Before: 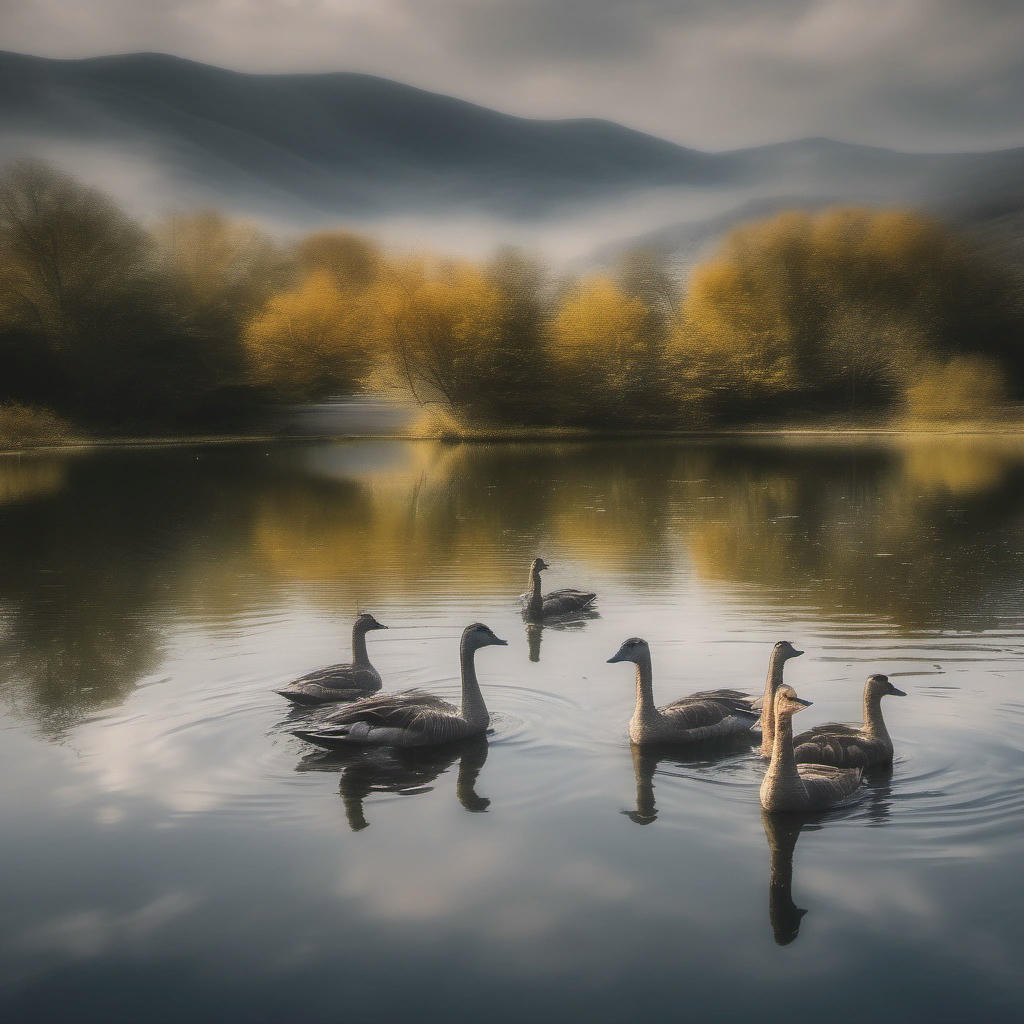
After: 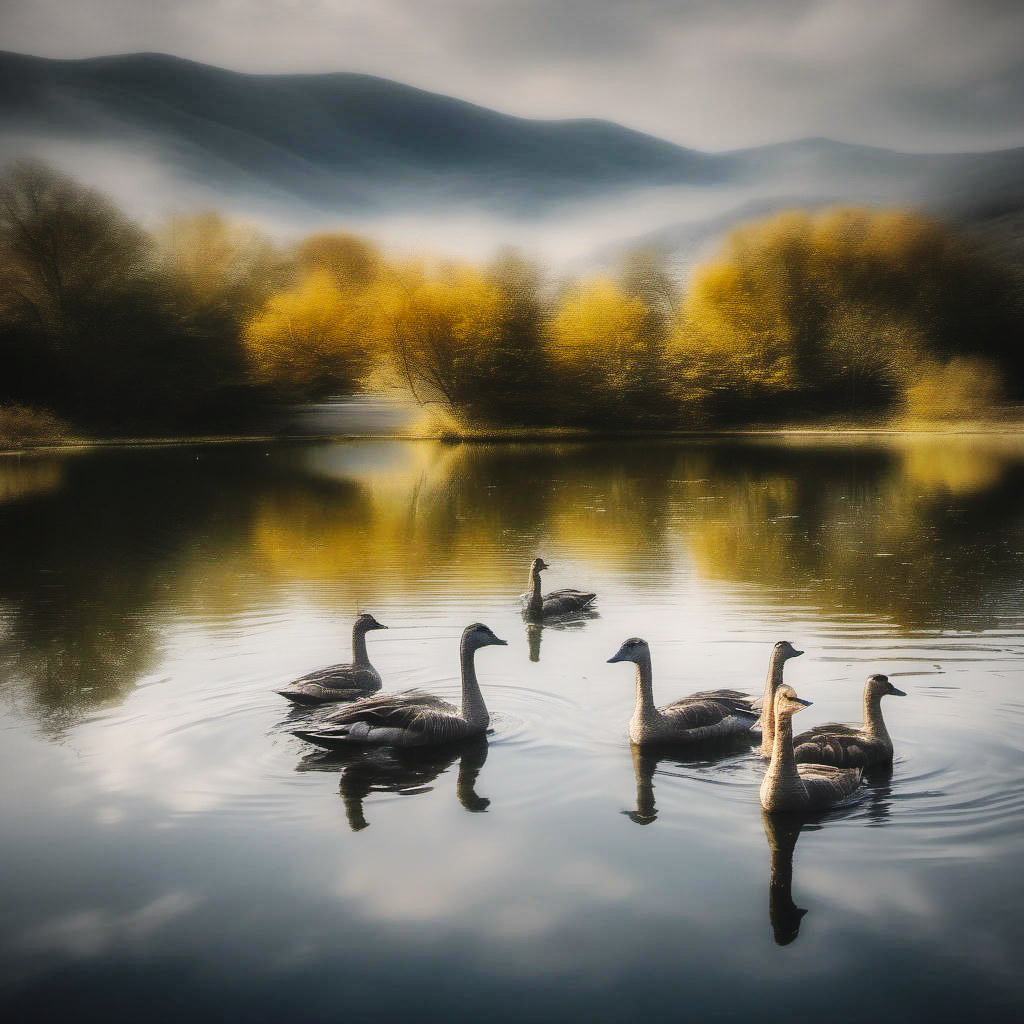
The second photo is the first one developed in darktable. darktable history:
base curve: curves: ch0 [(0, 0) (0.036, 0.025) (0.121, 0.166) (0.206, 0.329) (0.605, 0.79) (1, 1)], preserve colors none
vignetting: fall-off radius 60.92%
